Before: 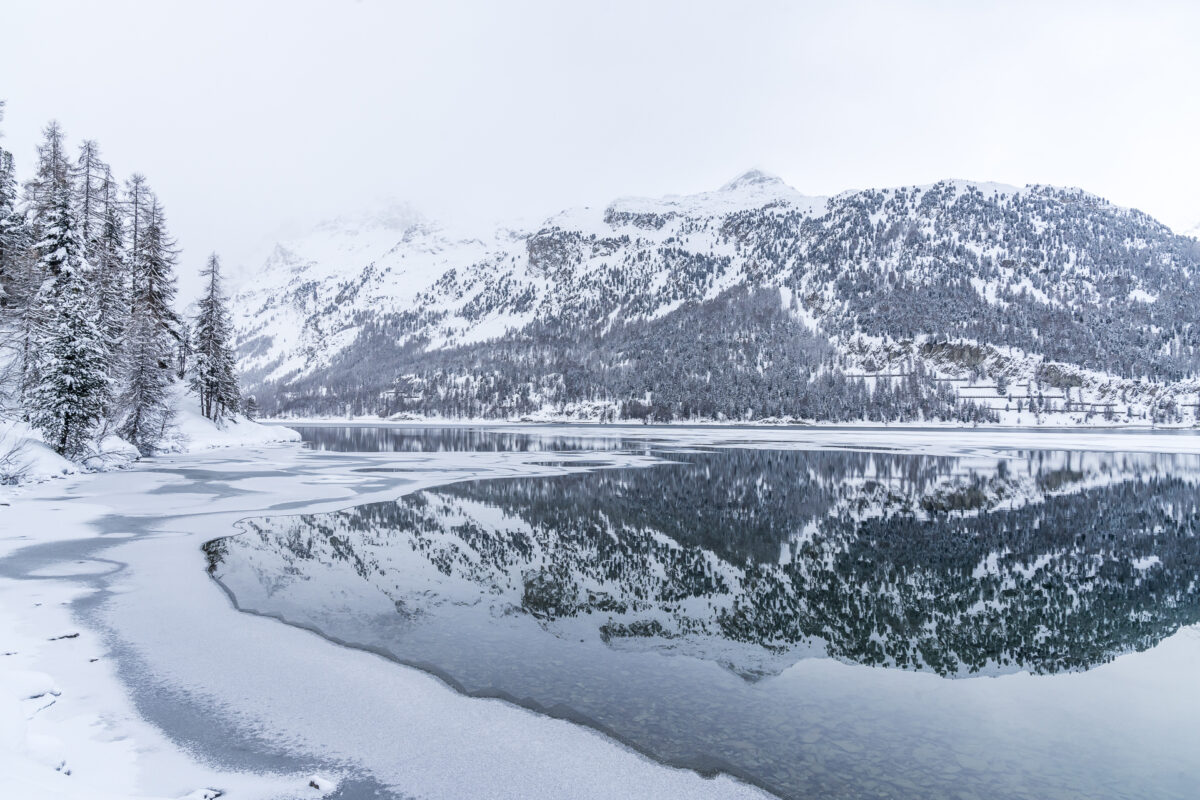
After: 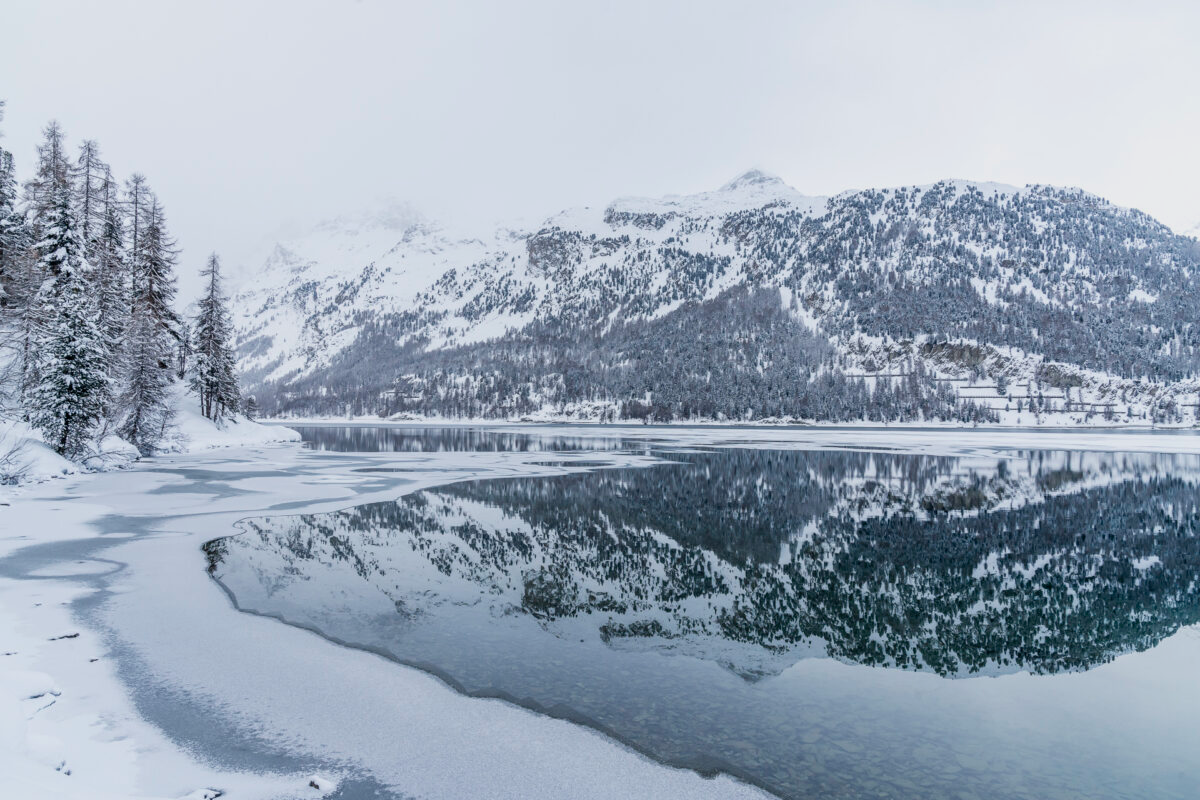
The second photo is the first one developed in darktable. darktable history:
exposure: exposure -0.26 EV, compensate highlight preservation false
